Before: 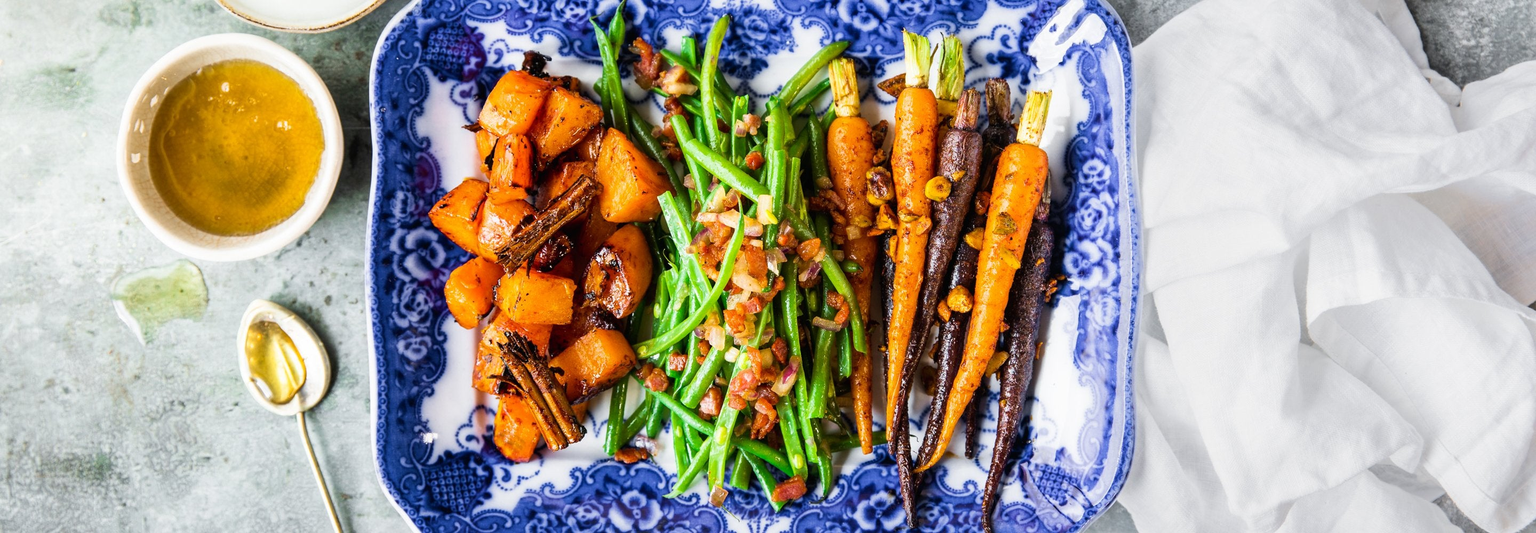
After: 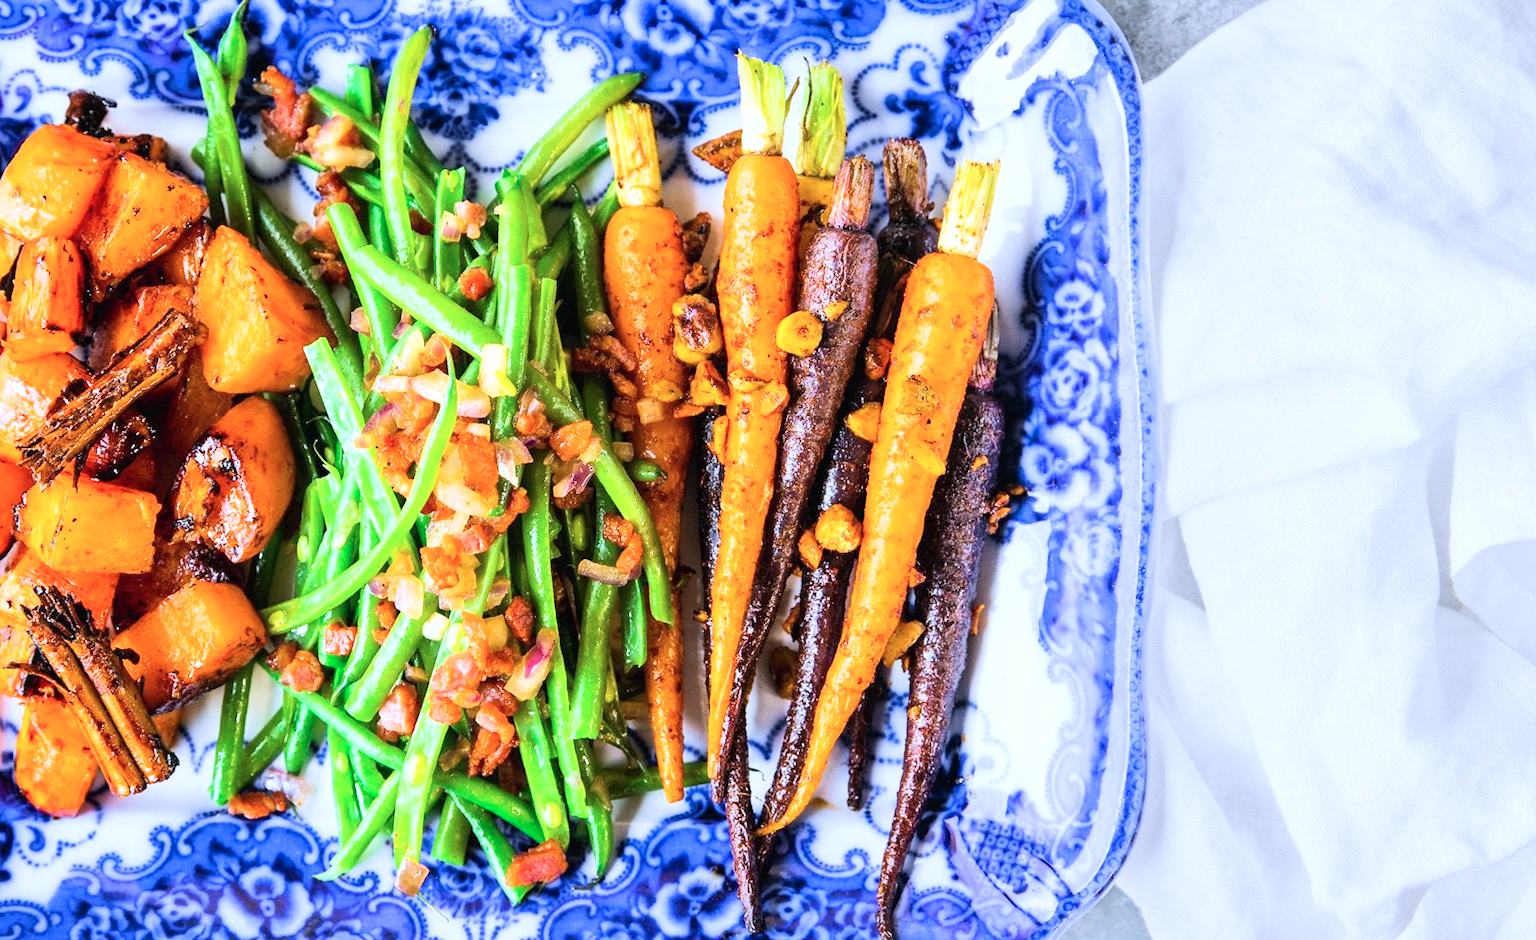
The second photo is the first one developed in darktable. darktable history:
color calibration: illuminant as shot in camera, x 0.37, y 0.382, temperature 4317.15 K
tone equalizer: -7 EV 0.161 EV, -6 EV 0.615 EV, -5 EV 1.18 EV, -4 EV 1.3 EV, -3 EV 1.15 EV, -2 EV 0.6 EV, -1 EV 0.165 EV, edges refinement/feathering 500, mask exposure compensation -1.57 EV, preserve details guided filter
crop: left 31.6%, top 0.001%, right 11.749%
